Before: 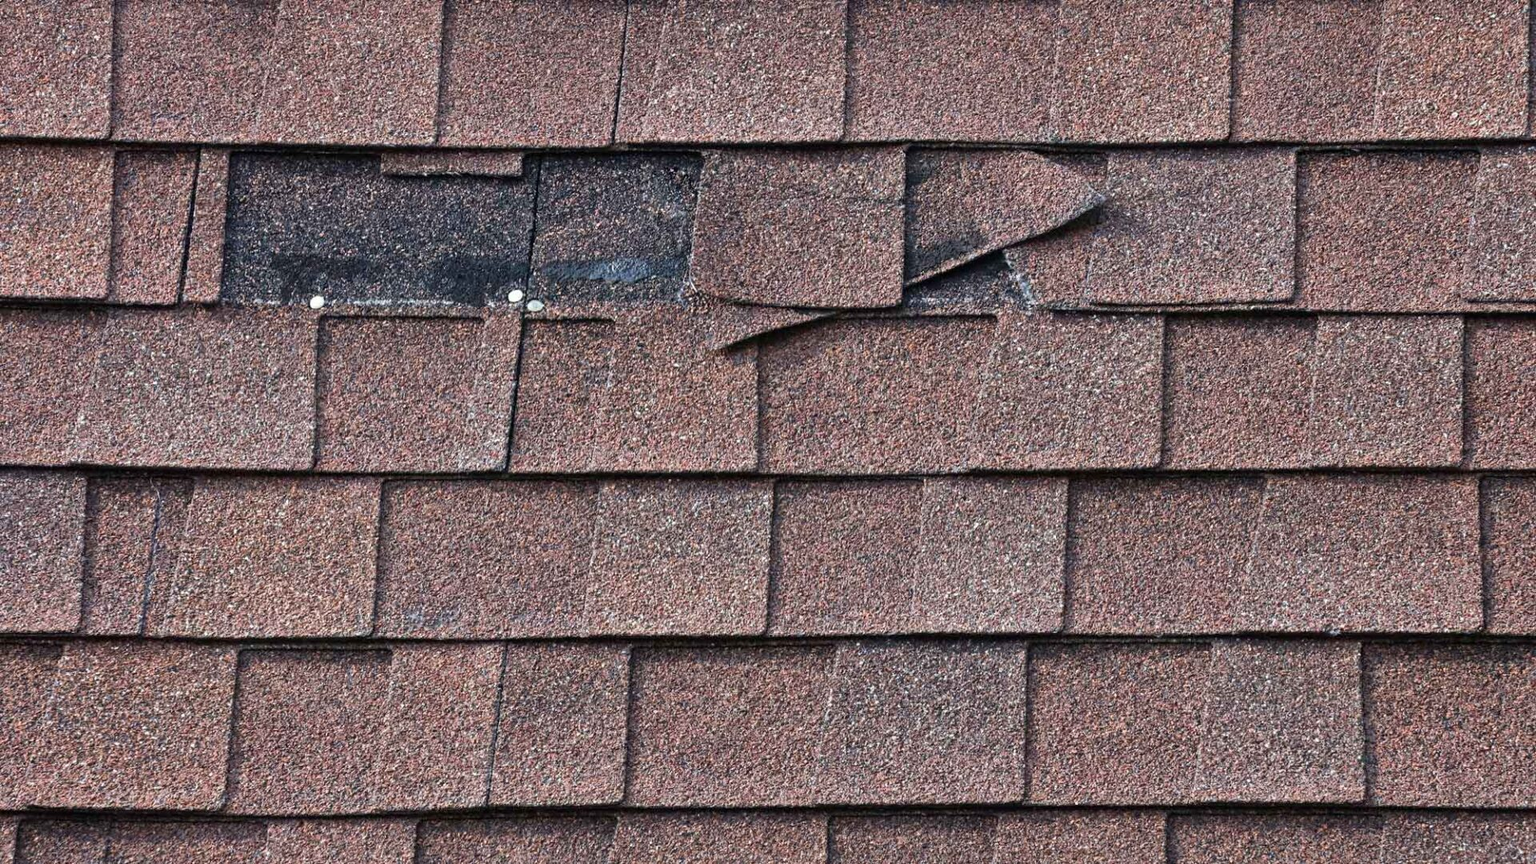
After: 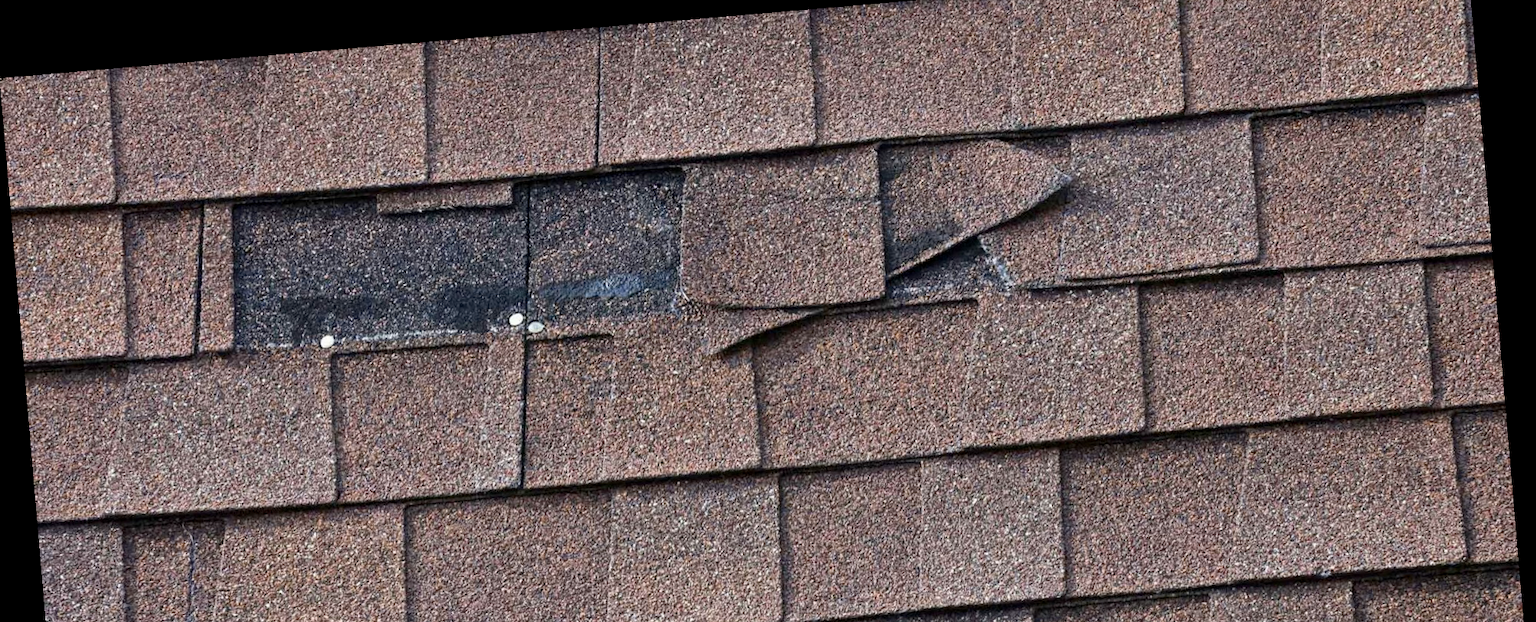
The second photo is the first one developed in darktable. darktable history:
tone equalizer: -7 EV 0.18 EV, -6 EV 0.12 EV, -5 EV 0.08 EV, -4 EV 0.04 EV, -2 EV -0.02 EV, -1 EV -0.04 EV, +0 EV -0.06 EV, luminance estimator HSV value / RGB max
crop and rotate: top 4.848%, bottom 29.503%
exposure: black level correction 0.001, compensate highlight preservation false
color contrast: green-magenta contrast 0.8, blue-yellow contrast 1.1, unbound 0
rotate and perspective: rotation -4.86°, automatic cropping off
